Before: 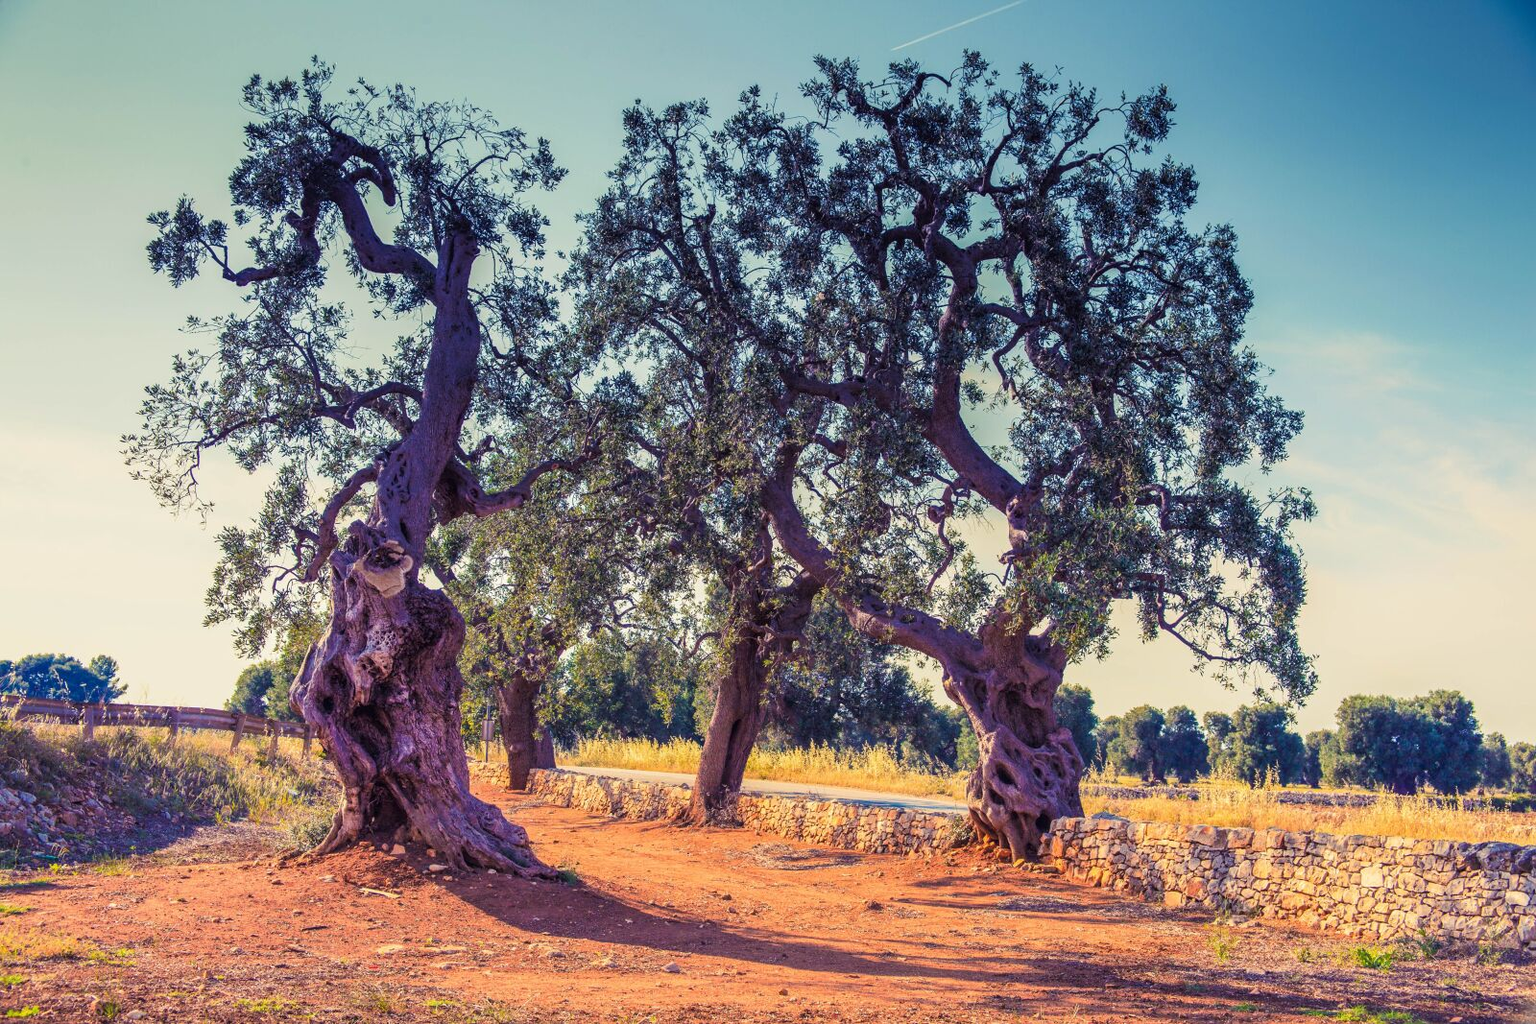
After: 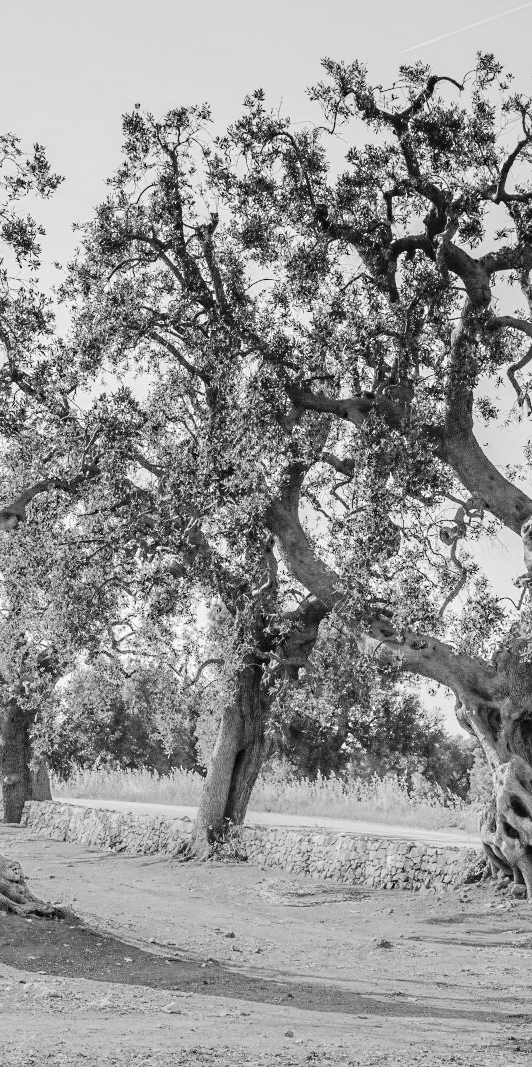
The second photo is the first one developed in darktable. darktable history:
color calibration: output gray [0.253, 0.26, 0.487, 0], x 0.367, y 0.376, temperature 4367.66 K
crop: left 32.996%, right 33.741%
tone equalizer: -7 EV 0.149 EV, -6 EV 0.6 EV, -5 EV 1.14 EV, -4 EV 1.3 EV, -3 EV 1.12 EV, -2 EV 0.6 EV, -1 EV 0.154 EV, edges refinement/feathering 500, mask exposure compensation -1.57 EV, preserve details no
contrast equalizer: y [[0.5 ×6], [0.5 ×6], [0.5, 0.5, 0.501, 0.545, 0.707, 0.863], [0 ×6], [0 ×6]]
sharpen: radius 5.307, amount 0.315, threshold 26.53
